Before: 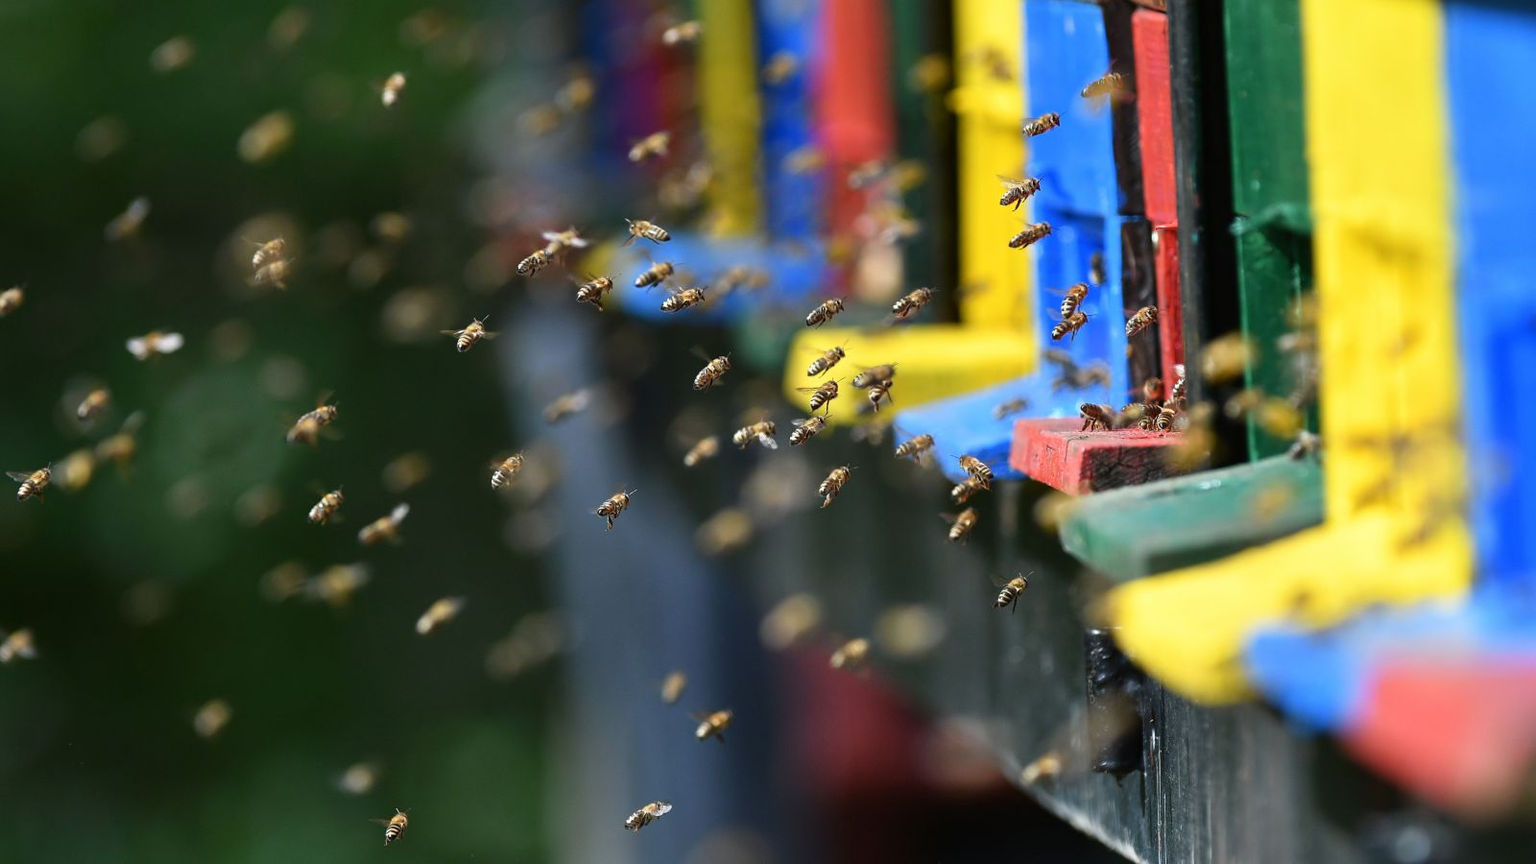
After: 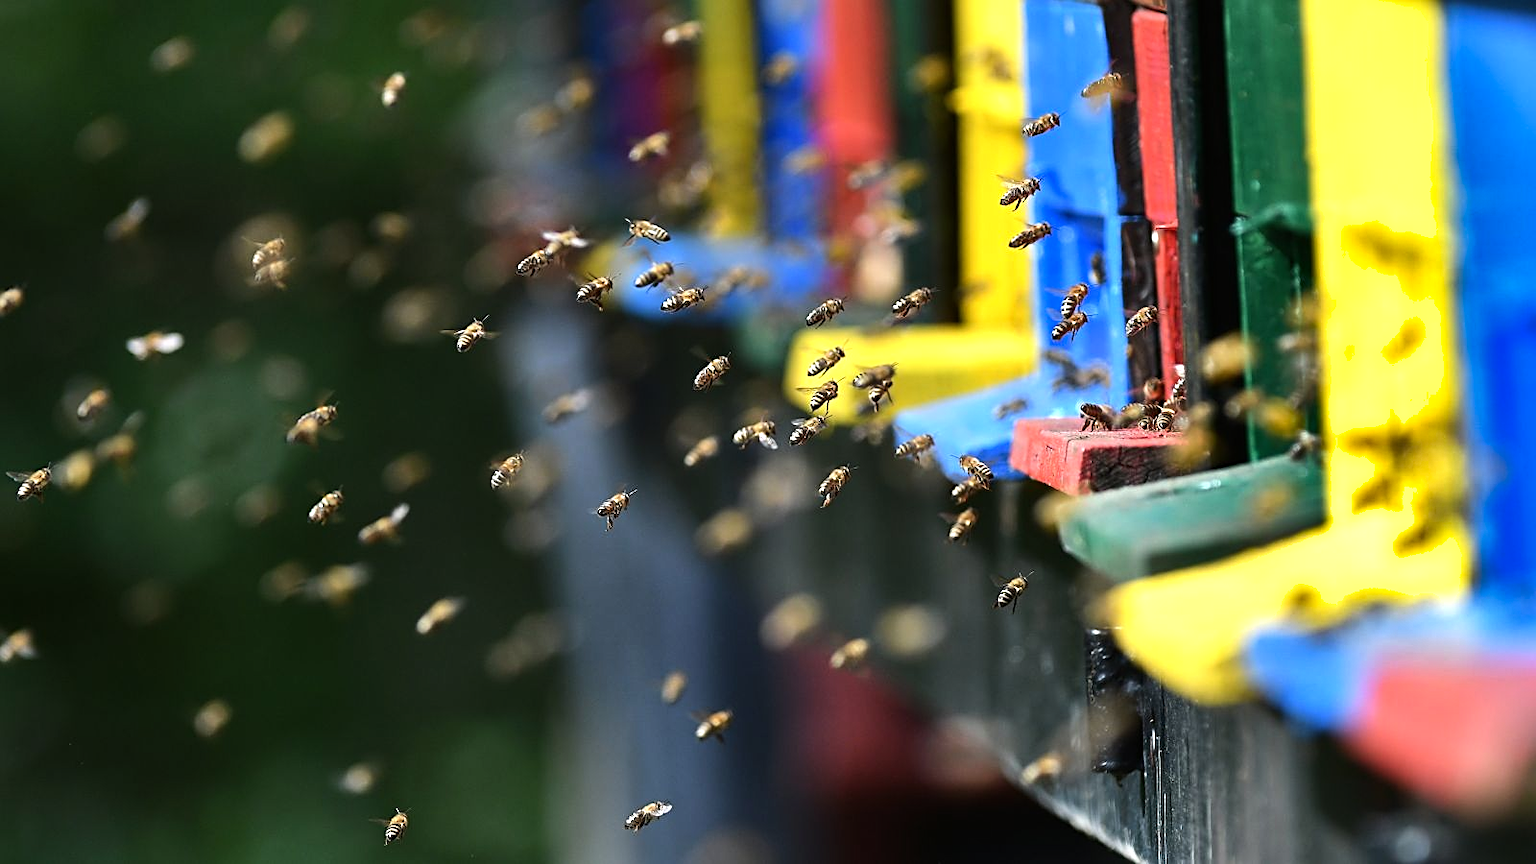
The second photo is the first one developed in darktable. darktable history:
shadows and highlights: shadows 20.91, highlights -82.73, soften with gaussian
sharpen: on, module defaults
tone equalizer: -8 EV -0.417 EV, -7 EV -0.389 EV, -6 EV -0.333 EV, -5 EV -0.222 EV, -3 EV 0.222 EV, -2 EV 0.333 EV, -1 EV 0.389 EV, +0 EV 0.417 EV, edges refinement/feathering 500, mask exposure compensation -1.25 EV, preserve details no
